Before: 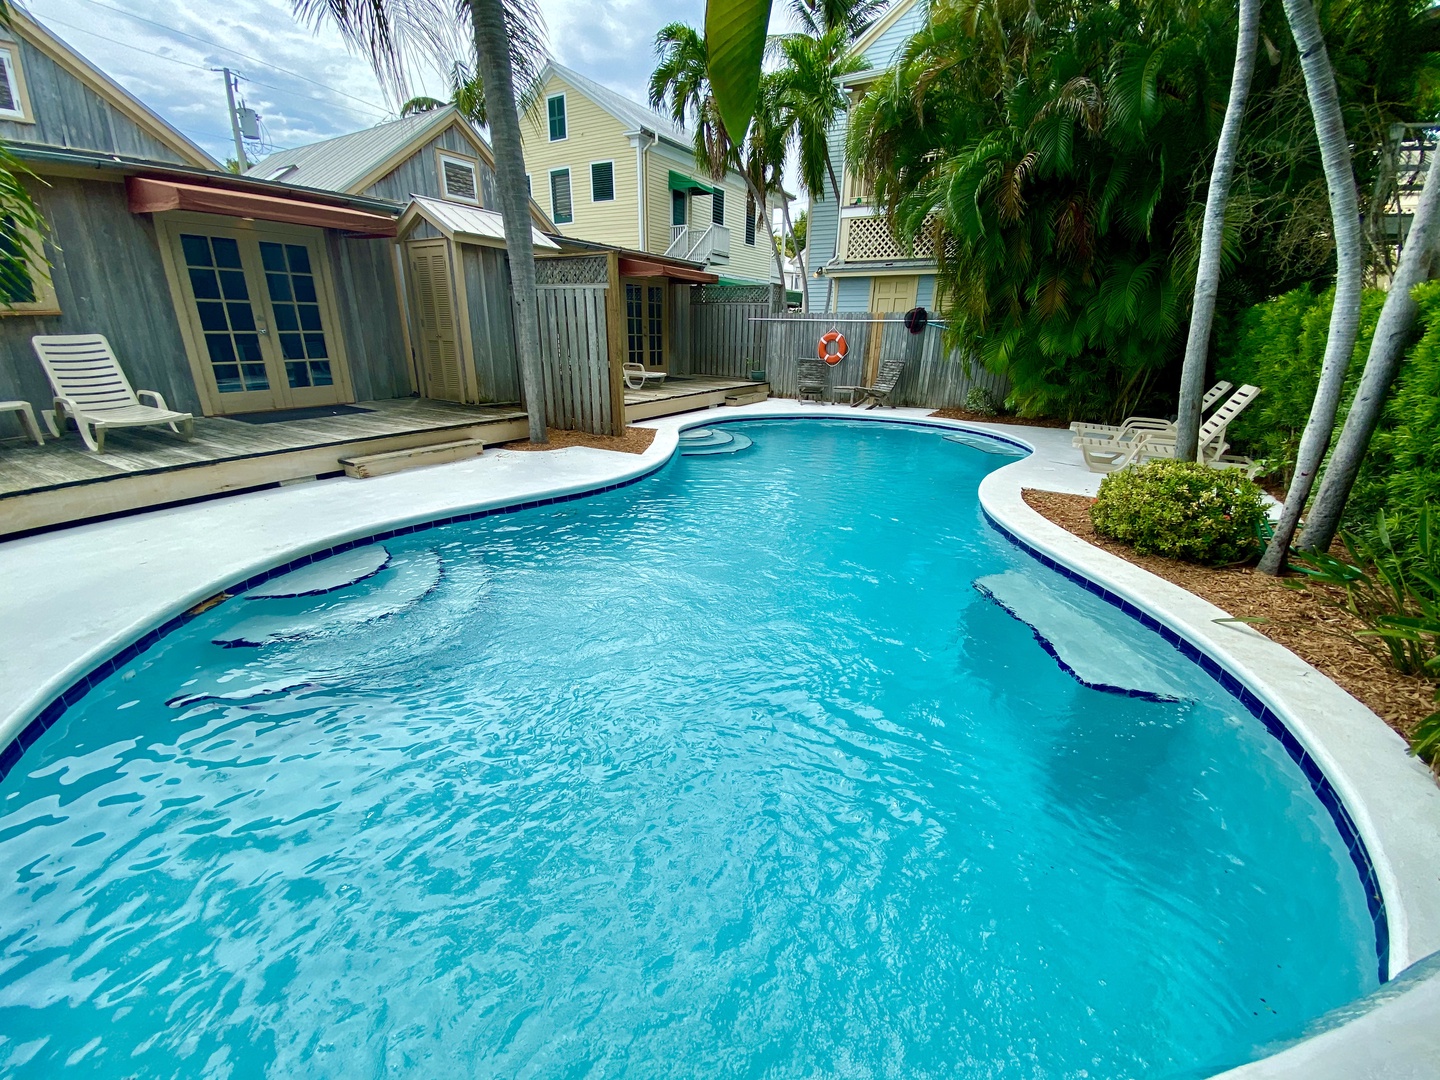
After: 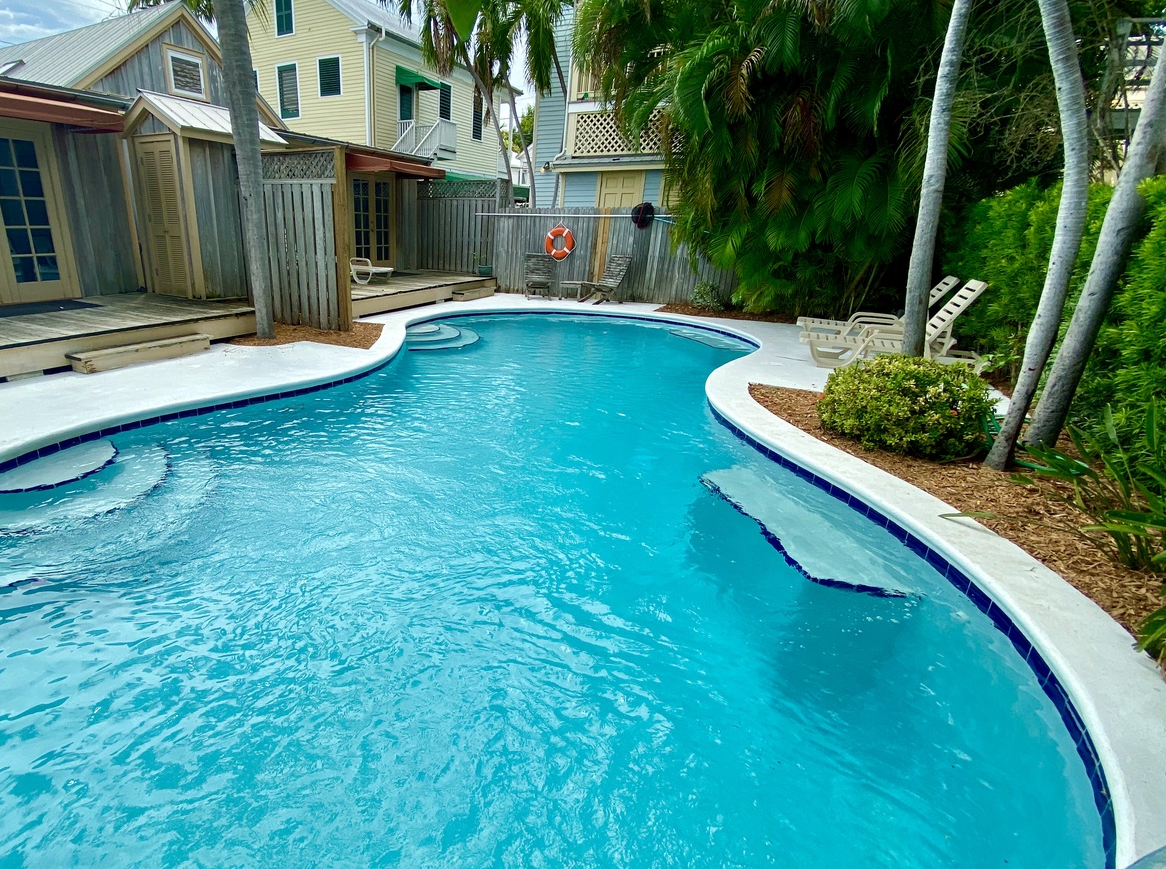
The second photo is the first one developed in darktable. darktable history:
crop: left 19.023%, top 9.783%, right 0.001%, bottom 9.716%
